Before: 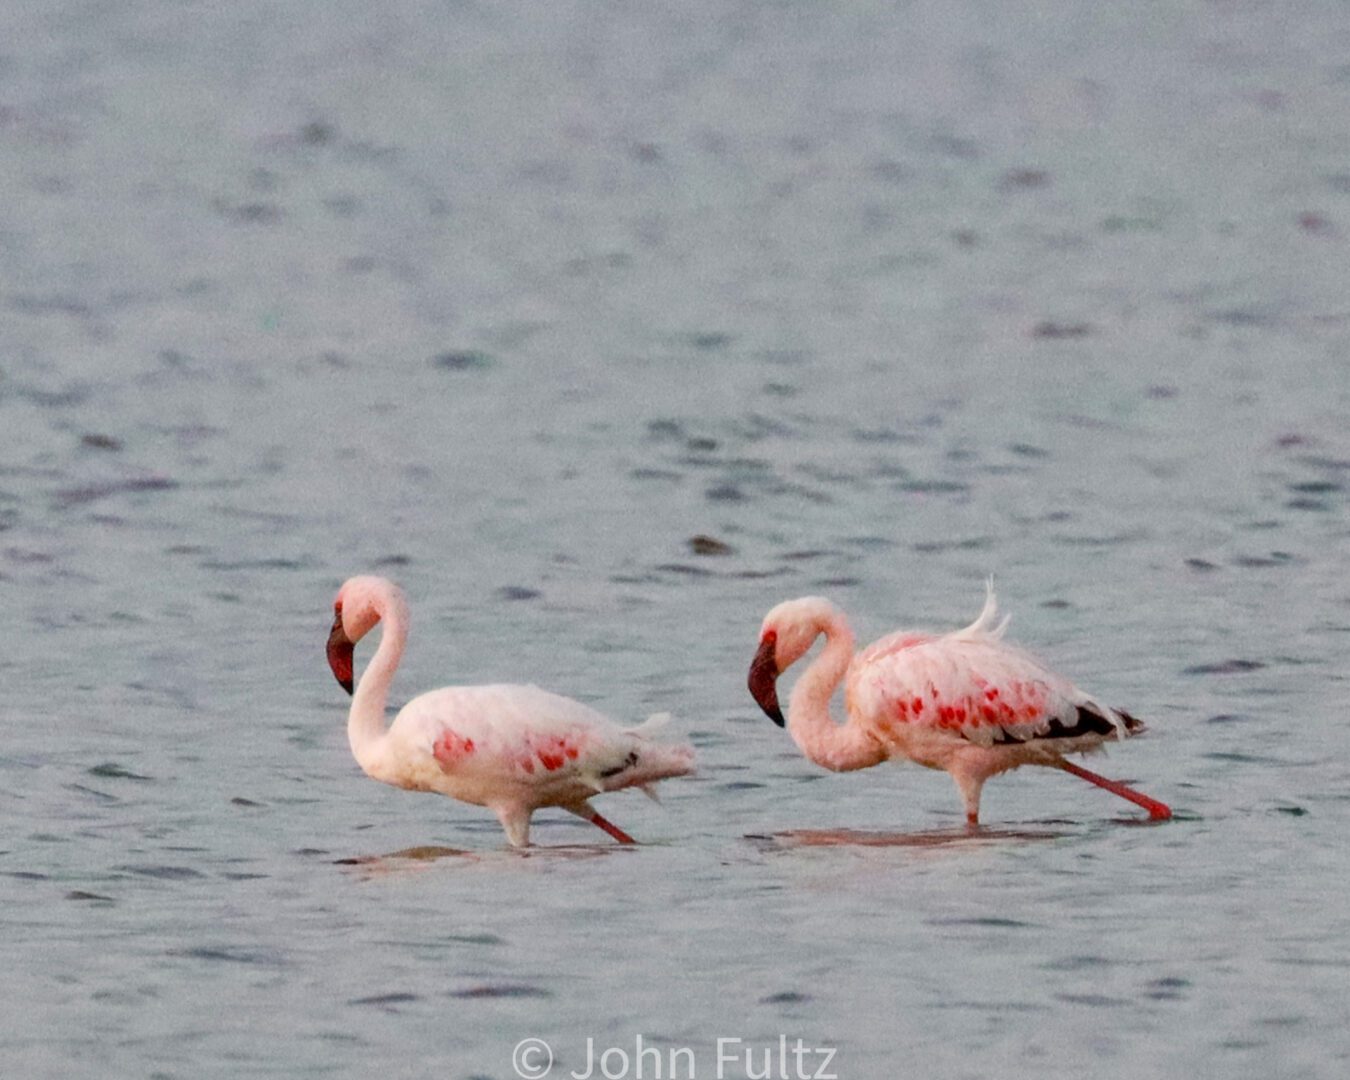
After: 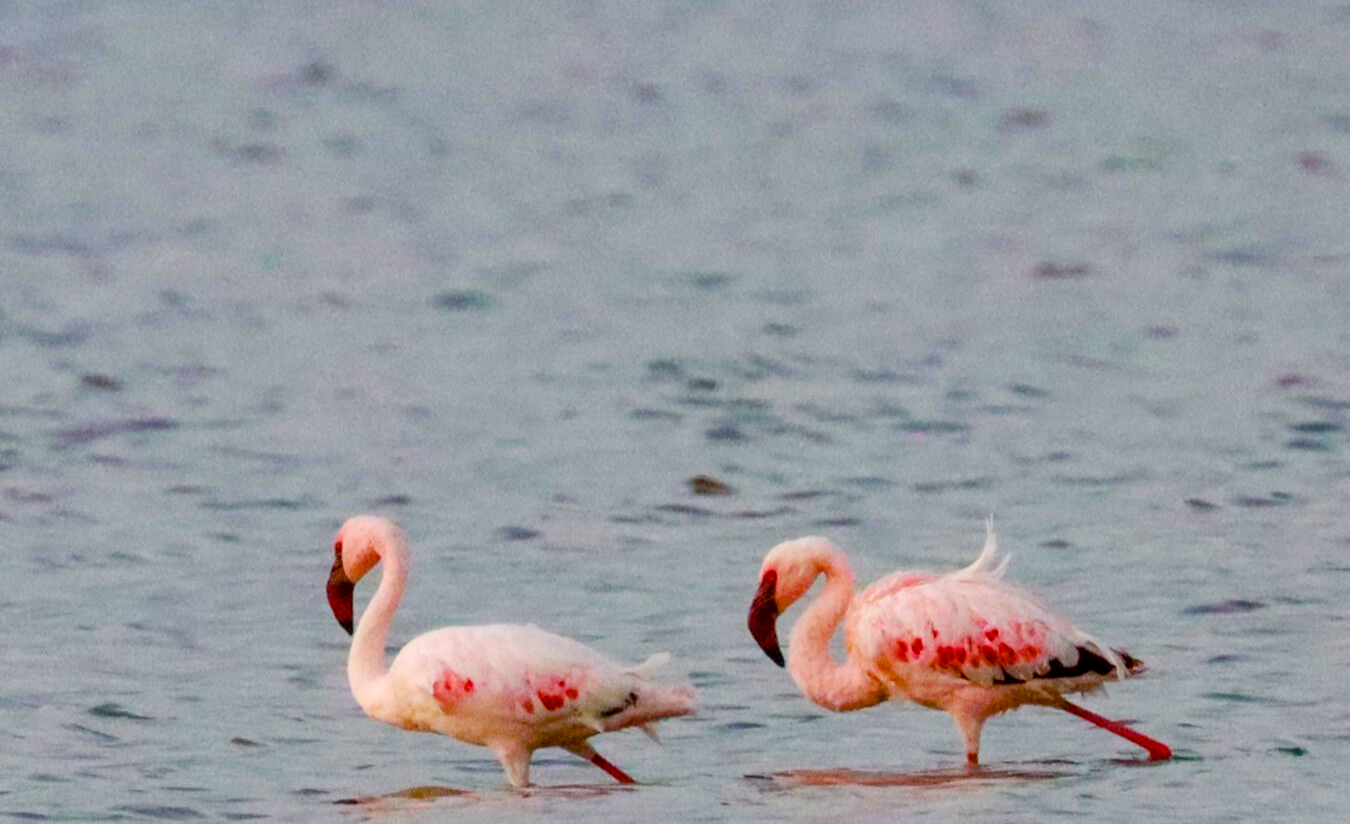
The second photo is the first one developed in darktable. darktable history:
crop: top 5.62%, bottom 18%
color balance rgb: linear chroma grading › global chroma 15.433%, perceptual saturation grading › global saturation 20%, perceptual saturation grading › highlights -14.442%, perceptual saturation grading › shadows 49.222%, global vibrance 14.873%
